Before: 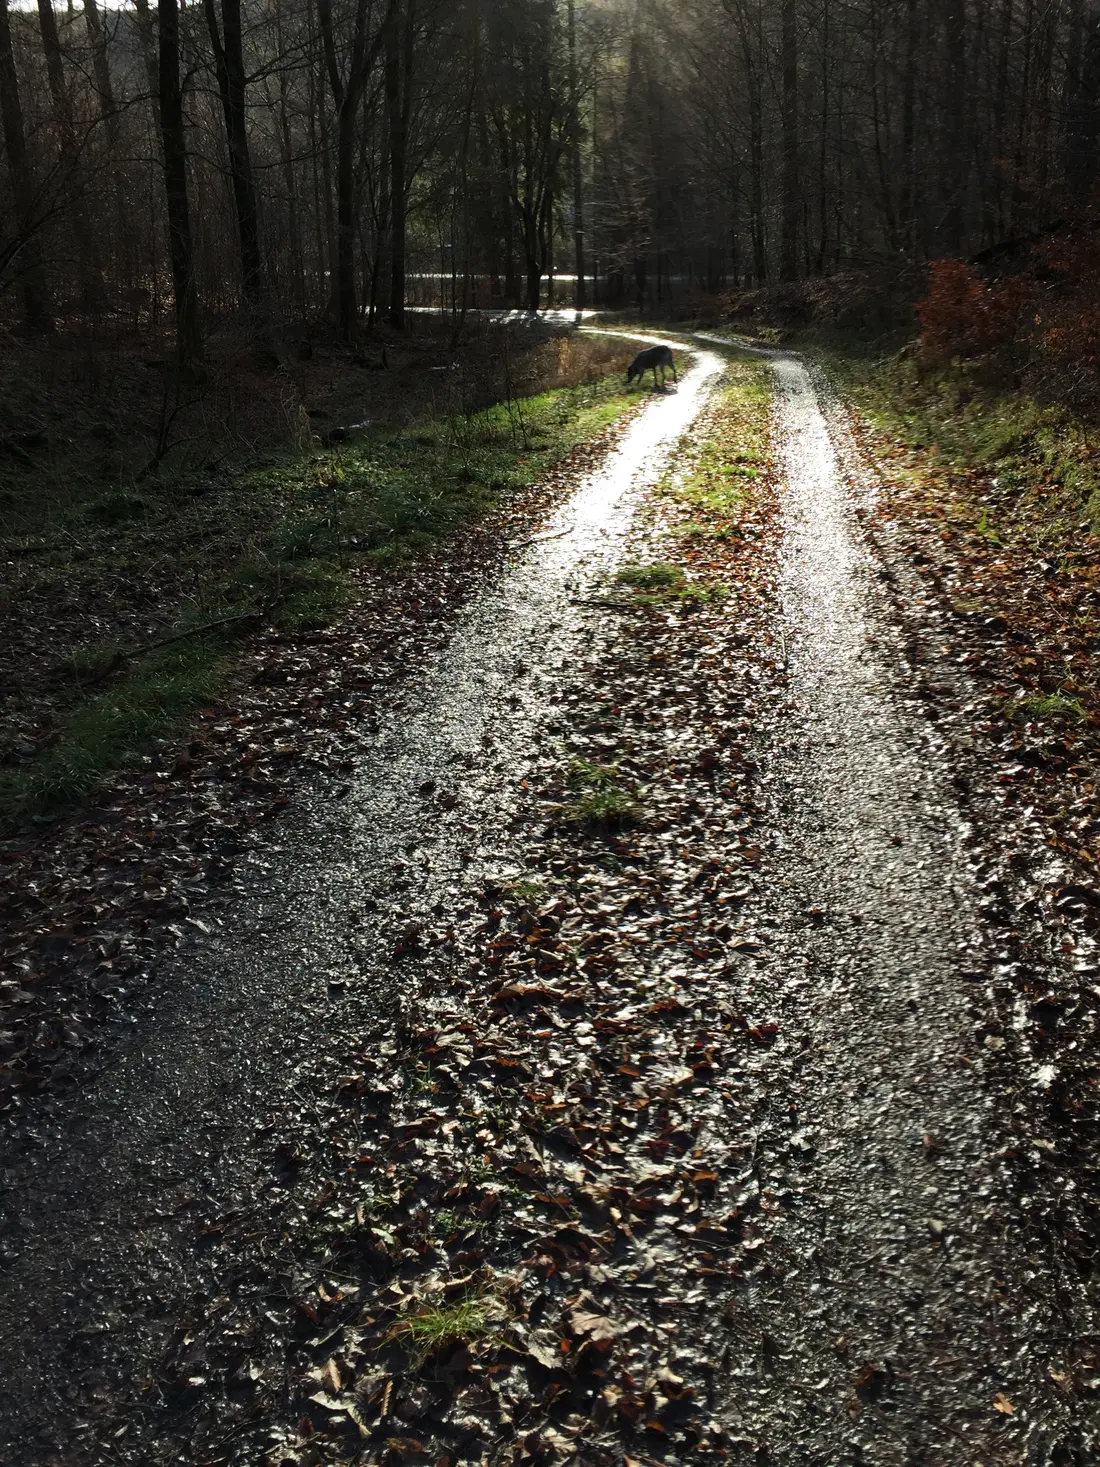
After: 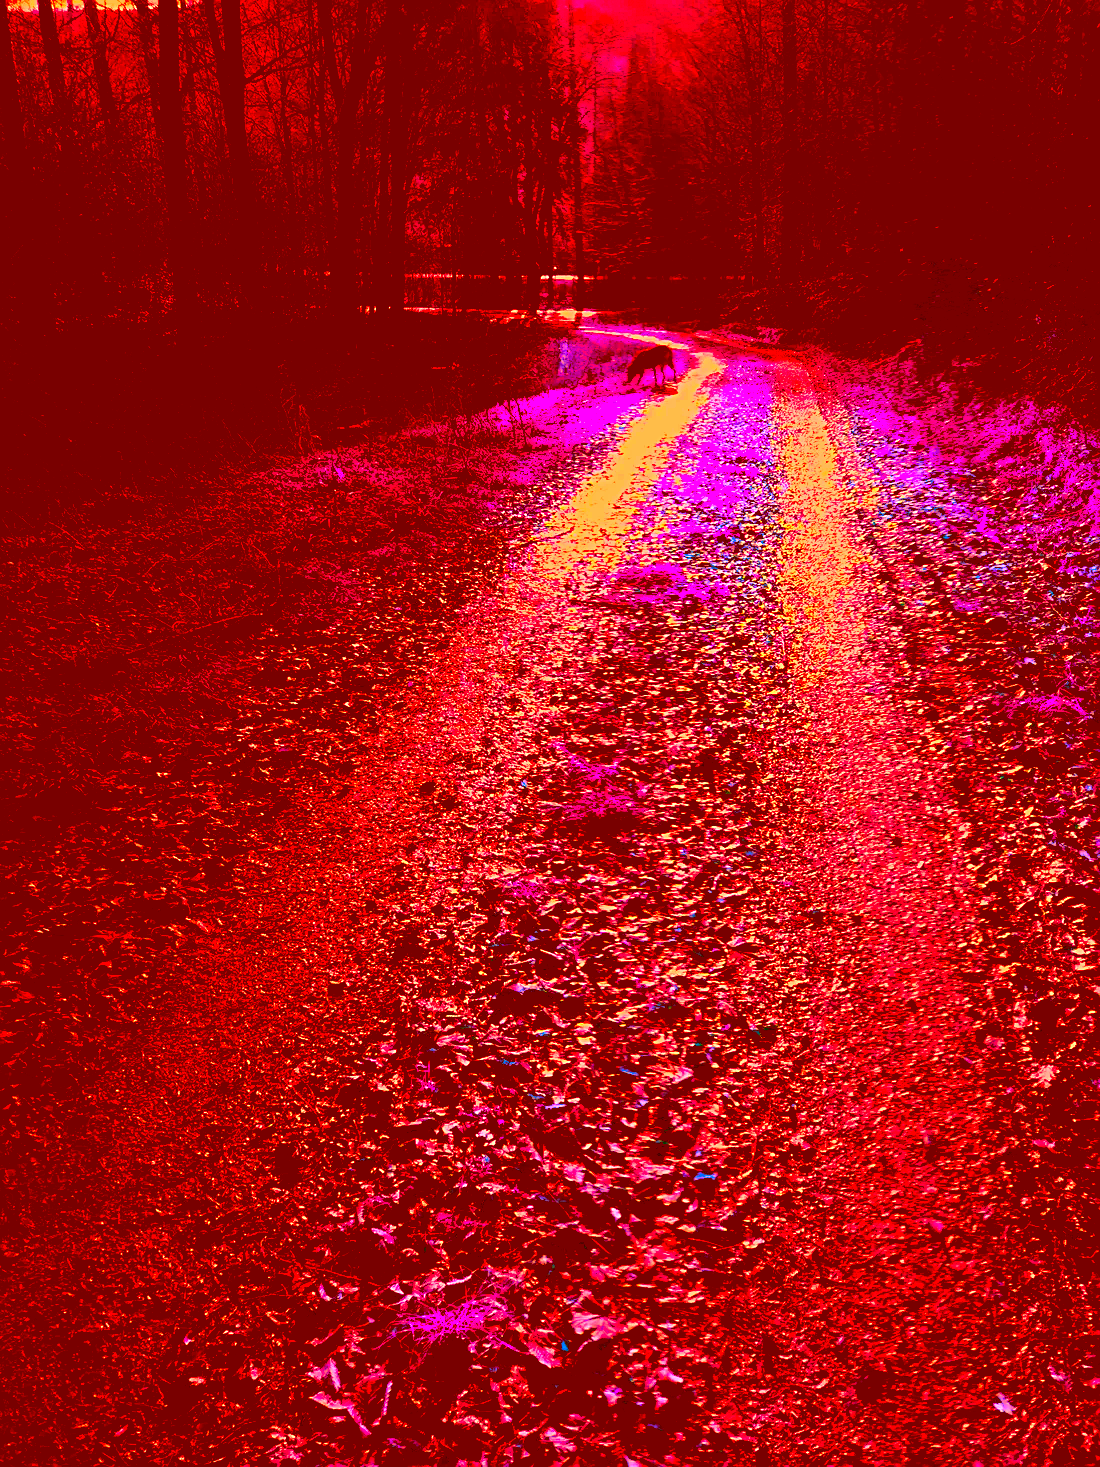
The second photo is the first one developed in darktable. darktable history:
color balance rgb: global offset › luminance -1.441%, linear chroma grading › shadows -2.956%, linear chroma grading › highlights -3.932%, perceptual saturation grading › global saturation 56.229%, perceptual saturation grading › highlights -50.11%, perceptual saturation grading › mid-tones 40.684%, perceptual saturation grading › shadows 30.747%, global vibrance 25.395%
sharpen: on, module defaults
color correction: highlights a* -39.42, highlights b* -39.52, shadows a* -39.98, shadows b* -39.52, saturation -2.99
tone equalizer: -8 EV -0.721 EV, -7 EV -0.689 EV, -6 EV -0.637 EV, -5 EV -0.415 EV, -3 EV 0.38 EV, -2 EV 0.6 EV, -1 EV 0.681 EV, +0 EV 0.776 EV
